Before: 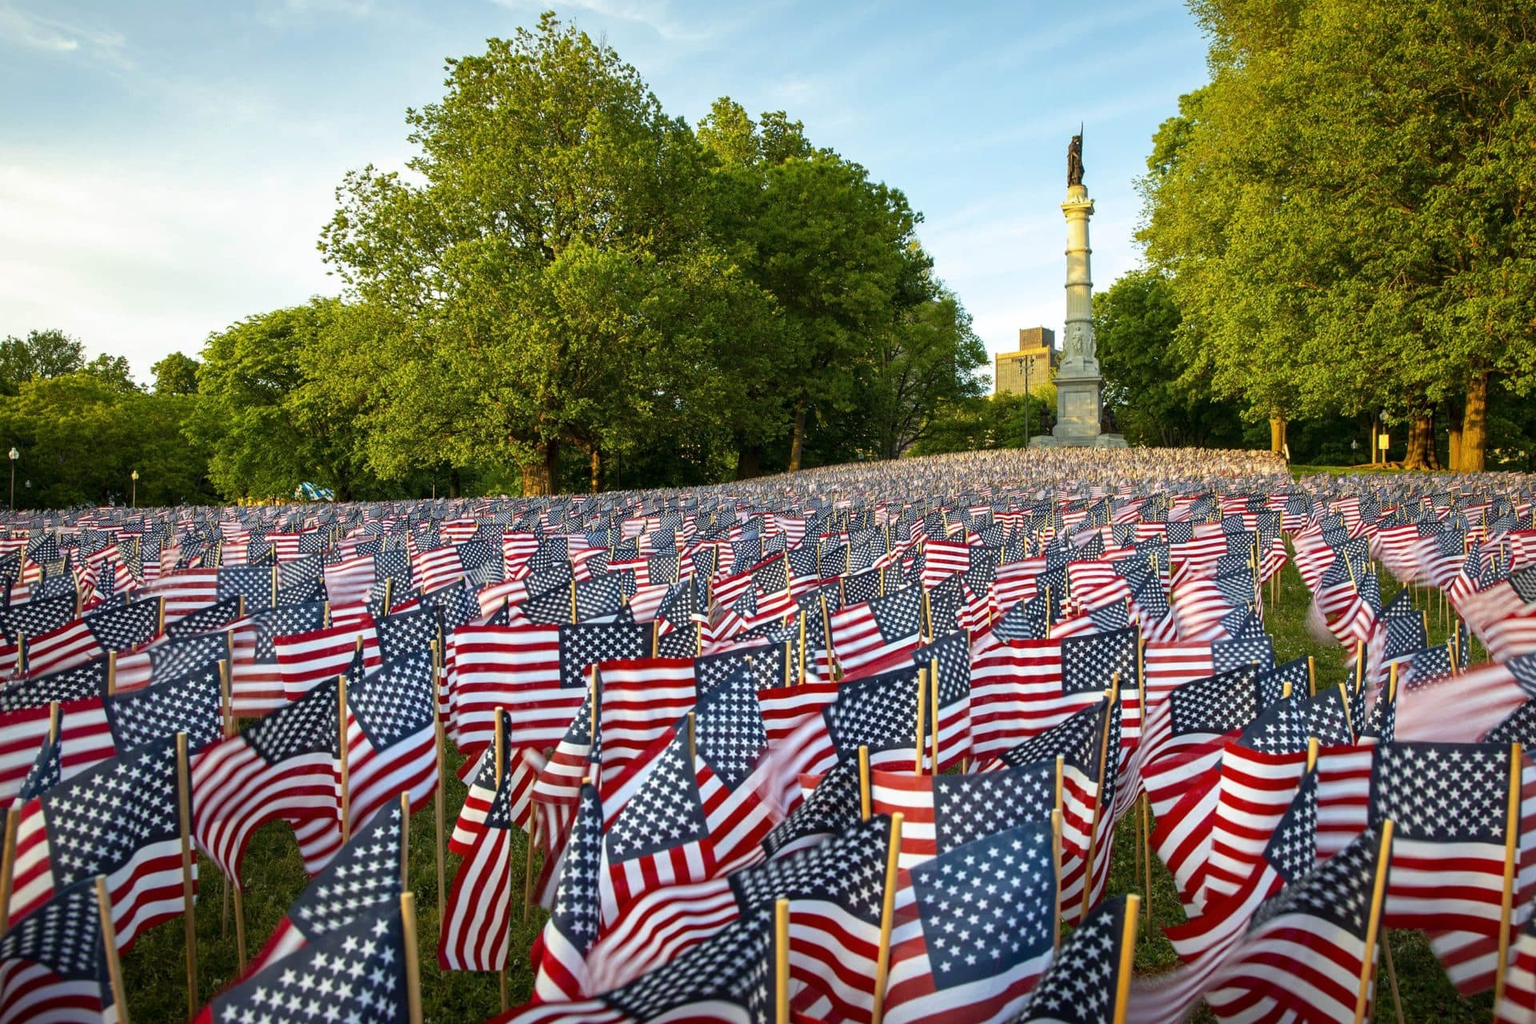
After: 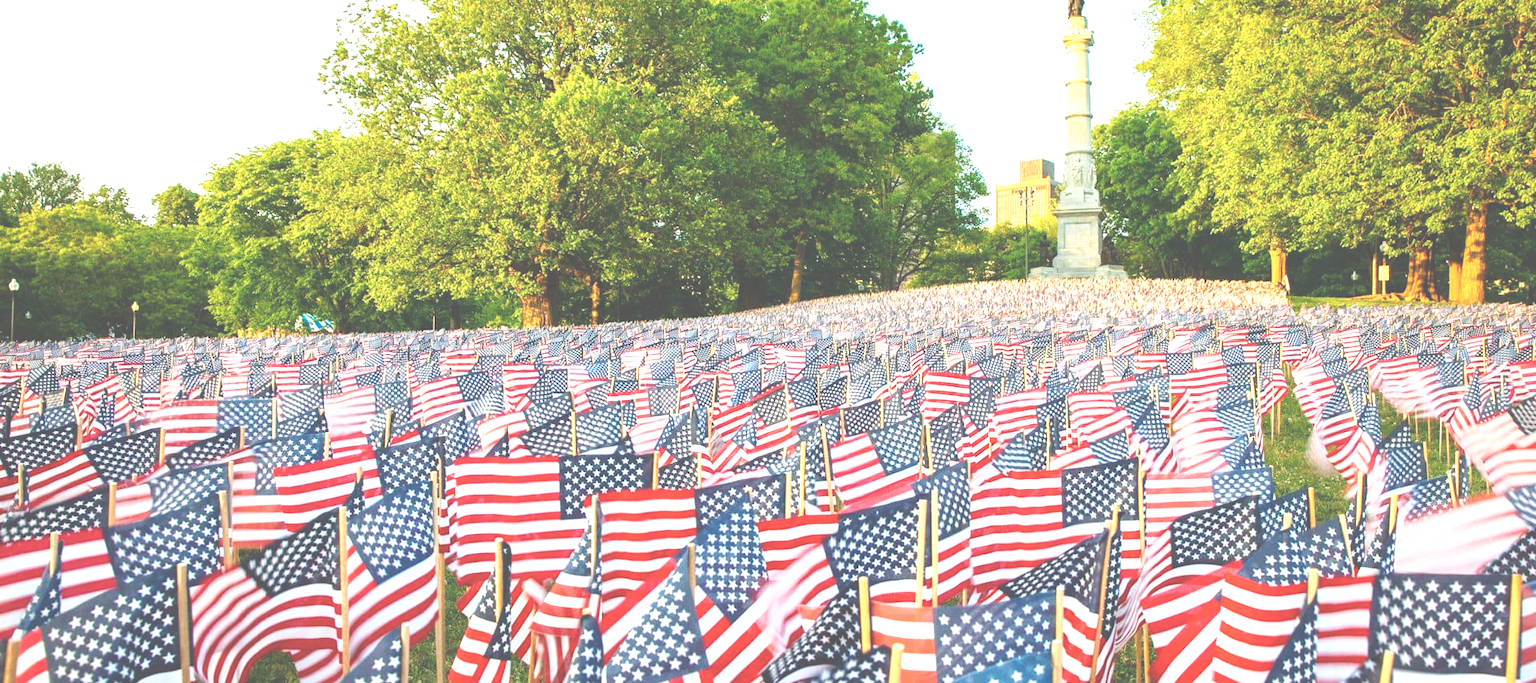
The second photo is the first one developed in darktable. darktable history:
levels: levels [0, 0.476, 0.951]
crop: top 16.489%, bottom 16.718%
exposure: black level correction -0.042, exposure 0.061 EV, compensate highlight preservation false
base curve: curves: ch0 [(0, 0) (0.018, 0.026) (0.143, 0.37) (0.33, 0.731) (0.458, 0.853) (0.735, 0.965) (0.905, 0.986) (1, 1)], preserve colors none
